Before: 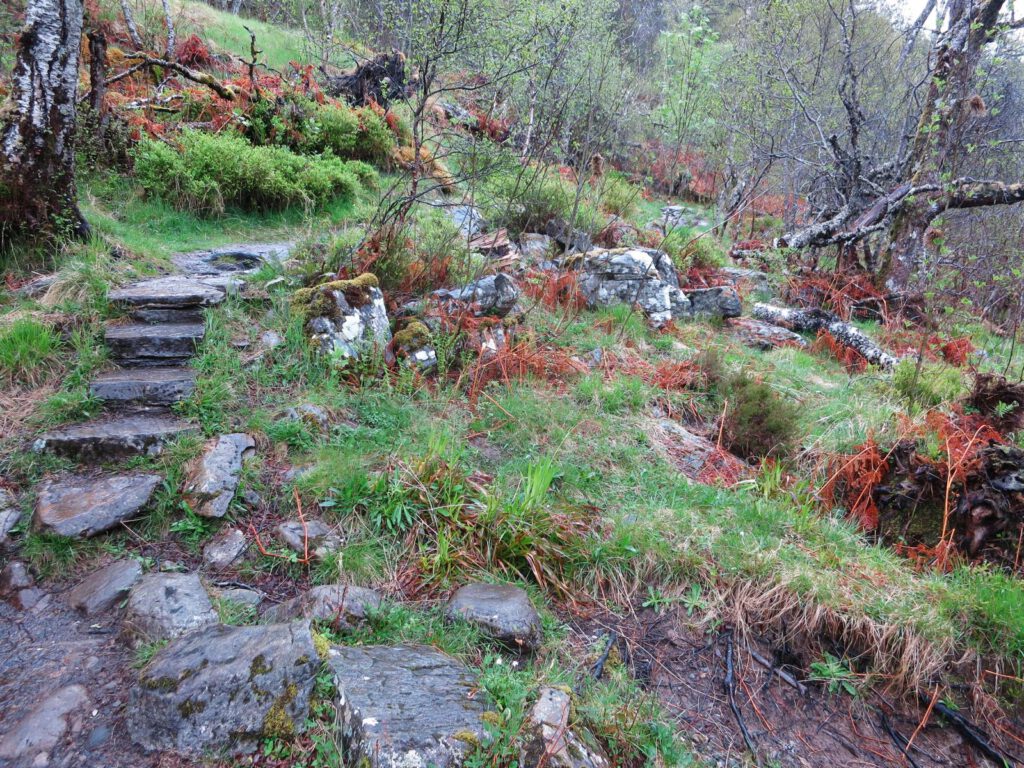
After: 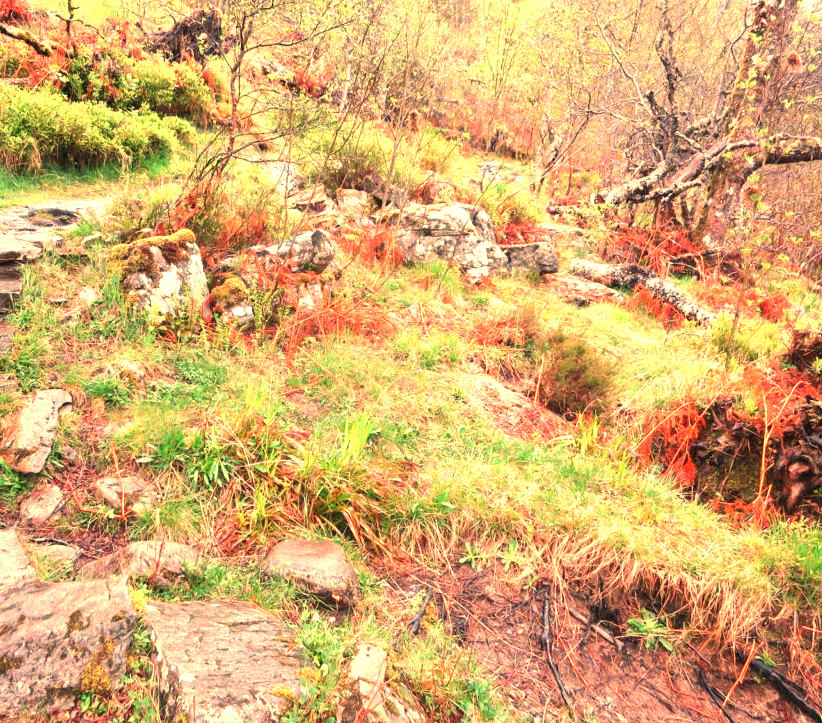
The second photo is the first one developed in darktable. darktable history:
white balance: red 1.467, blue 0.684
crop and rotate: left 17.959%, top 5.771%, right 1.742%
exposure: black level correction 0, exposure 1.1 EV, compensate exposure bias true, compensate highlight preservation false
